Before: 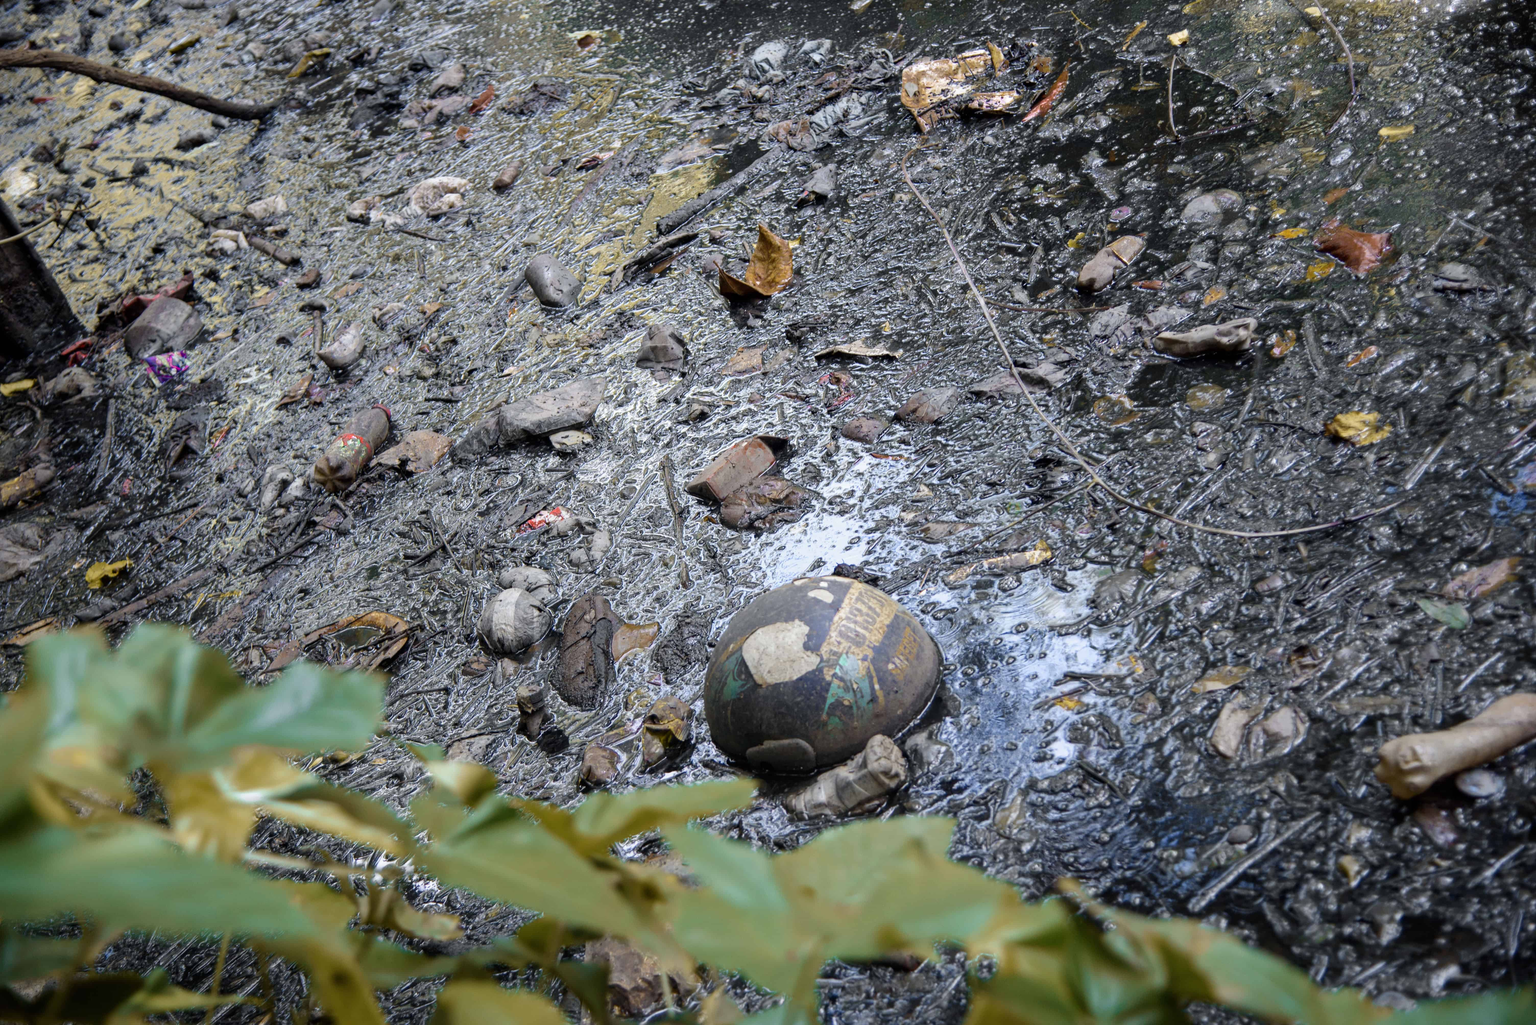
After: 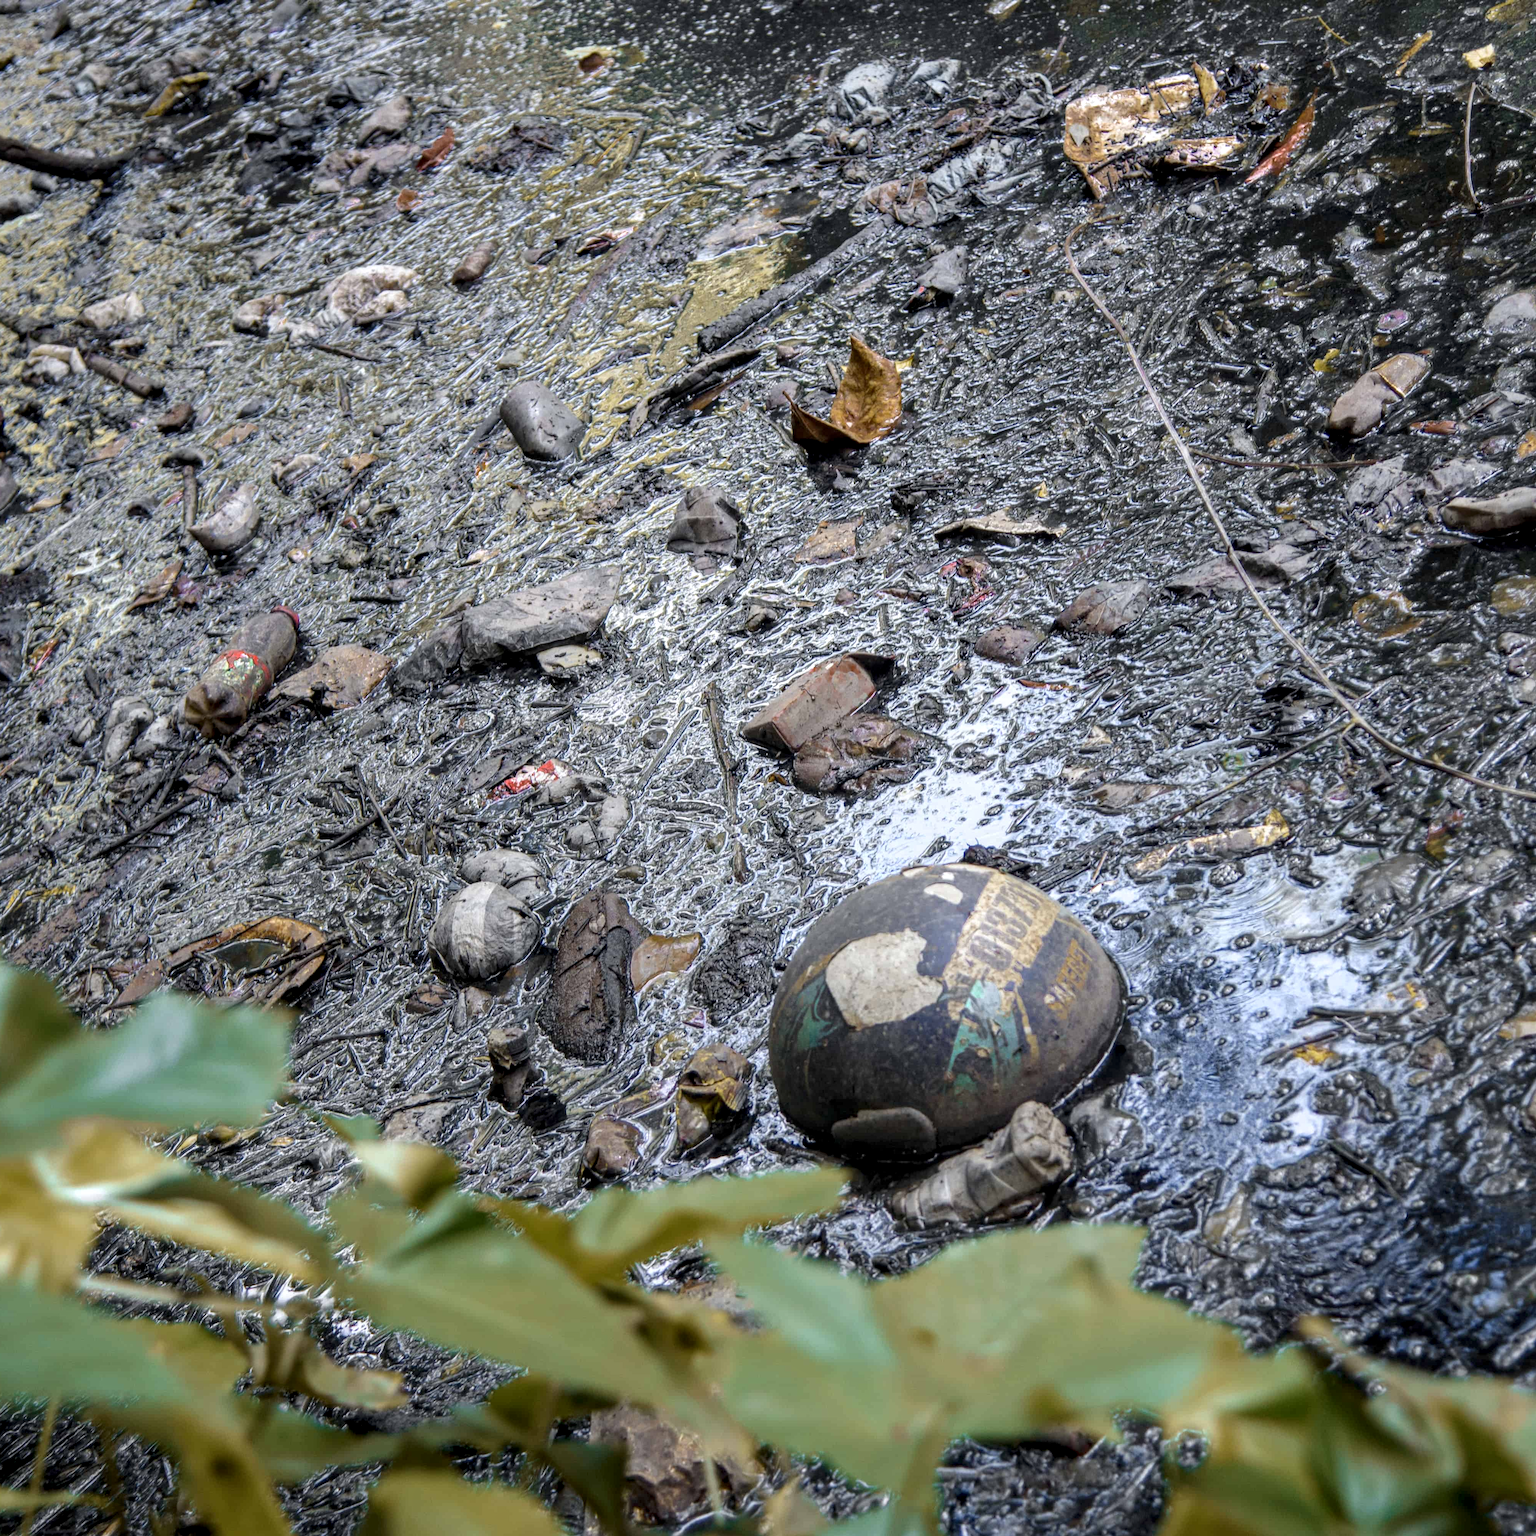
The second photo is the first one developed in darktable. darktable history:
crop and rotate: left 12.461%, right 20.793%
local contrast: detail 130%
